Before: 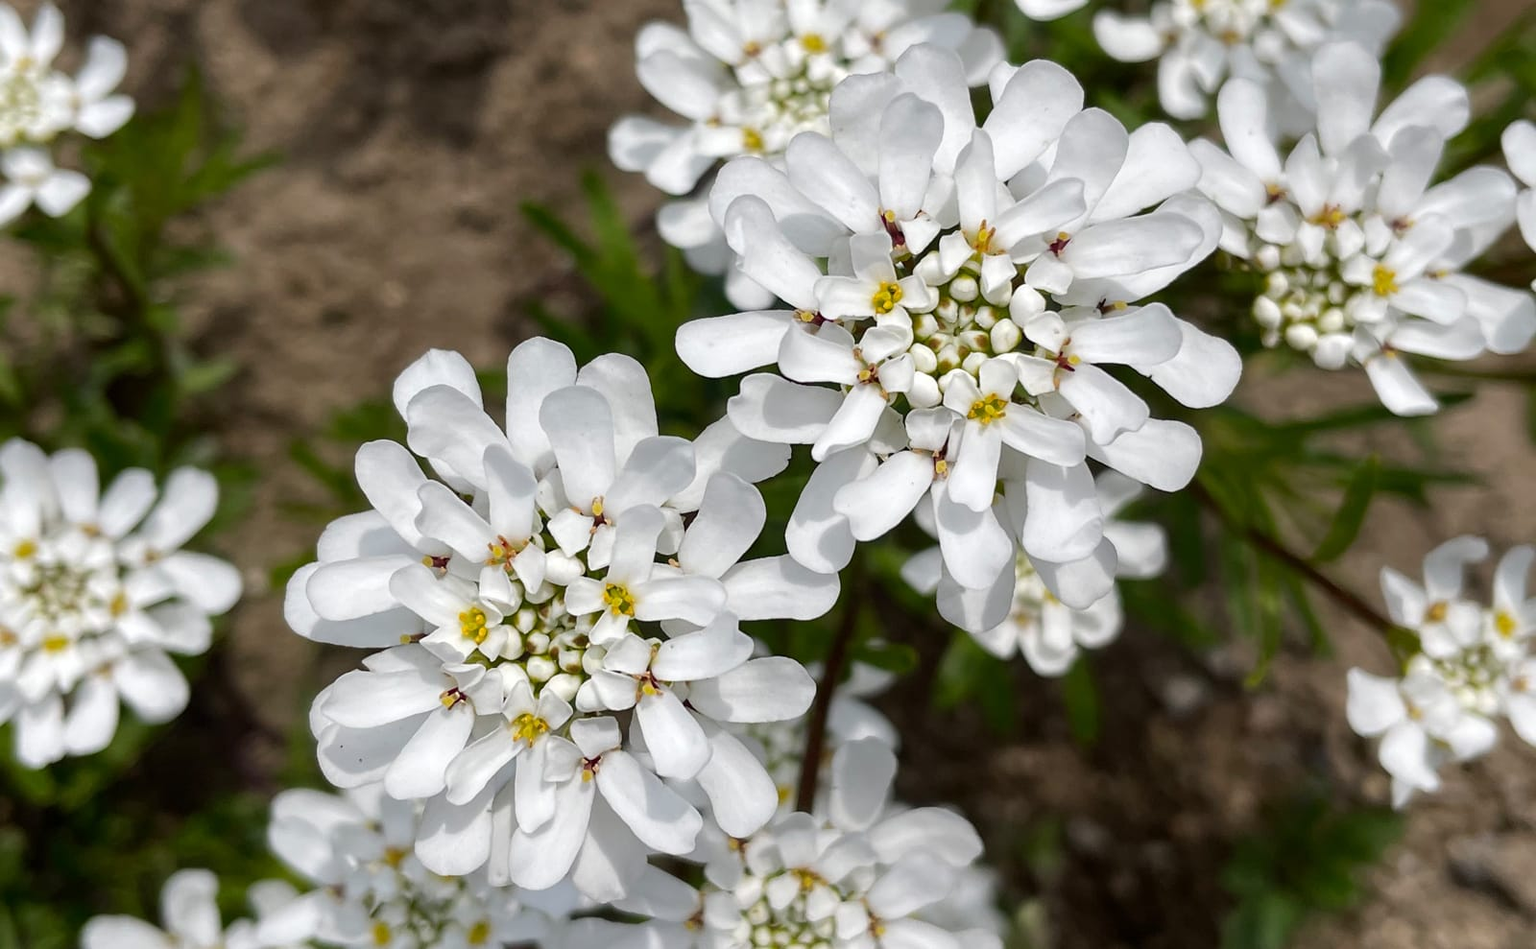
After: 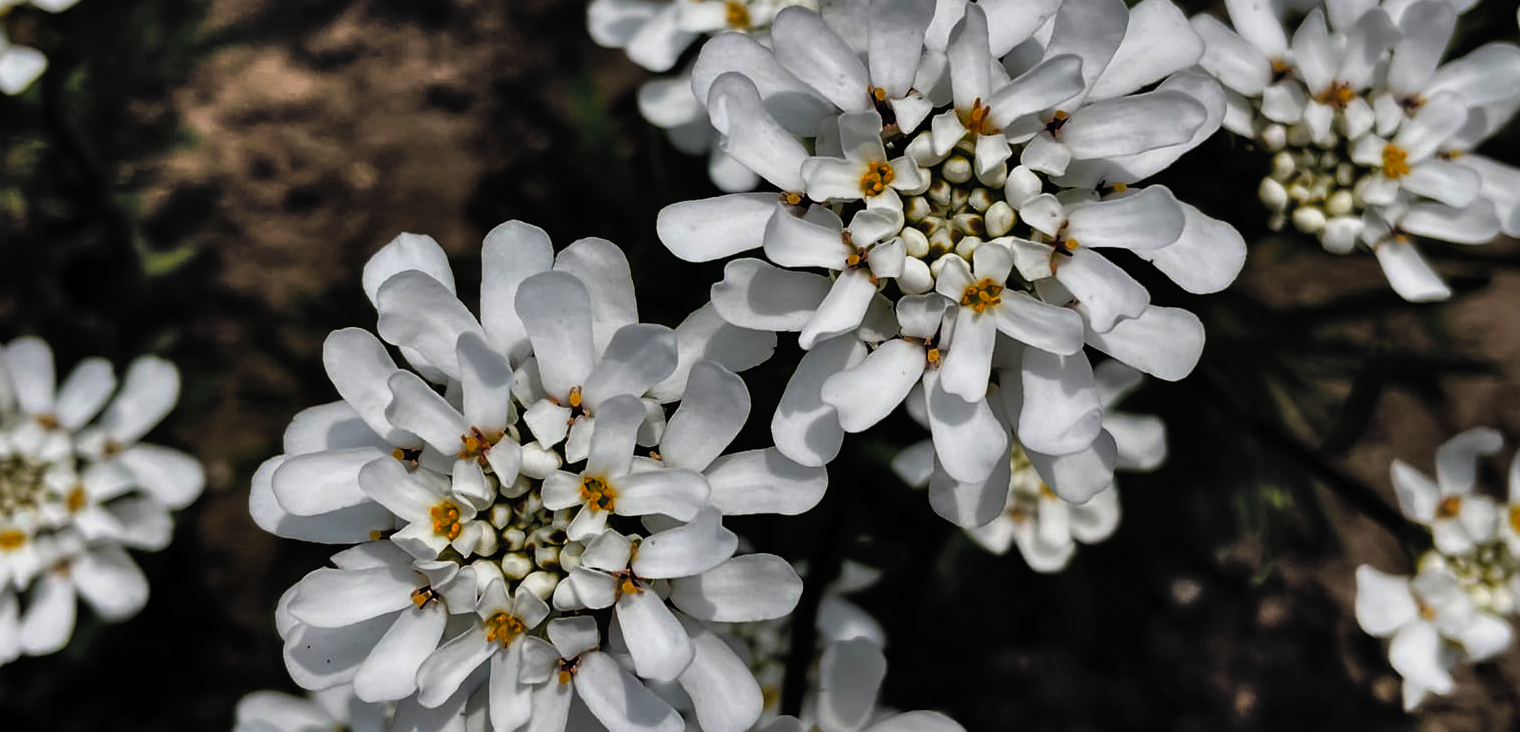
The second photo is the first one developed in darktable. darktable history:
shadows and highlights: shadows 80.73, white point adjustment -9.07, highlights -61.46, soften with gaussian
crop and rotate: left 2.991%, top 13.302%, right 1.981%, bottom 12.636%
levels: mode automatic, black 0.023%, white 99.97%, levels [0.062, 0.494, 0.925]
base curve: curves: ch0 [(0, 0.02) (0.083, 0.036) (1, 1)], preserve colors none
color zones: curves: ch1 [(0.235, 0.558) (0.75, 0.5)]; ch2 [(0.25, 0.462) (0.749, 0.457)], mix 40.67%
